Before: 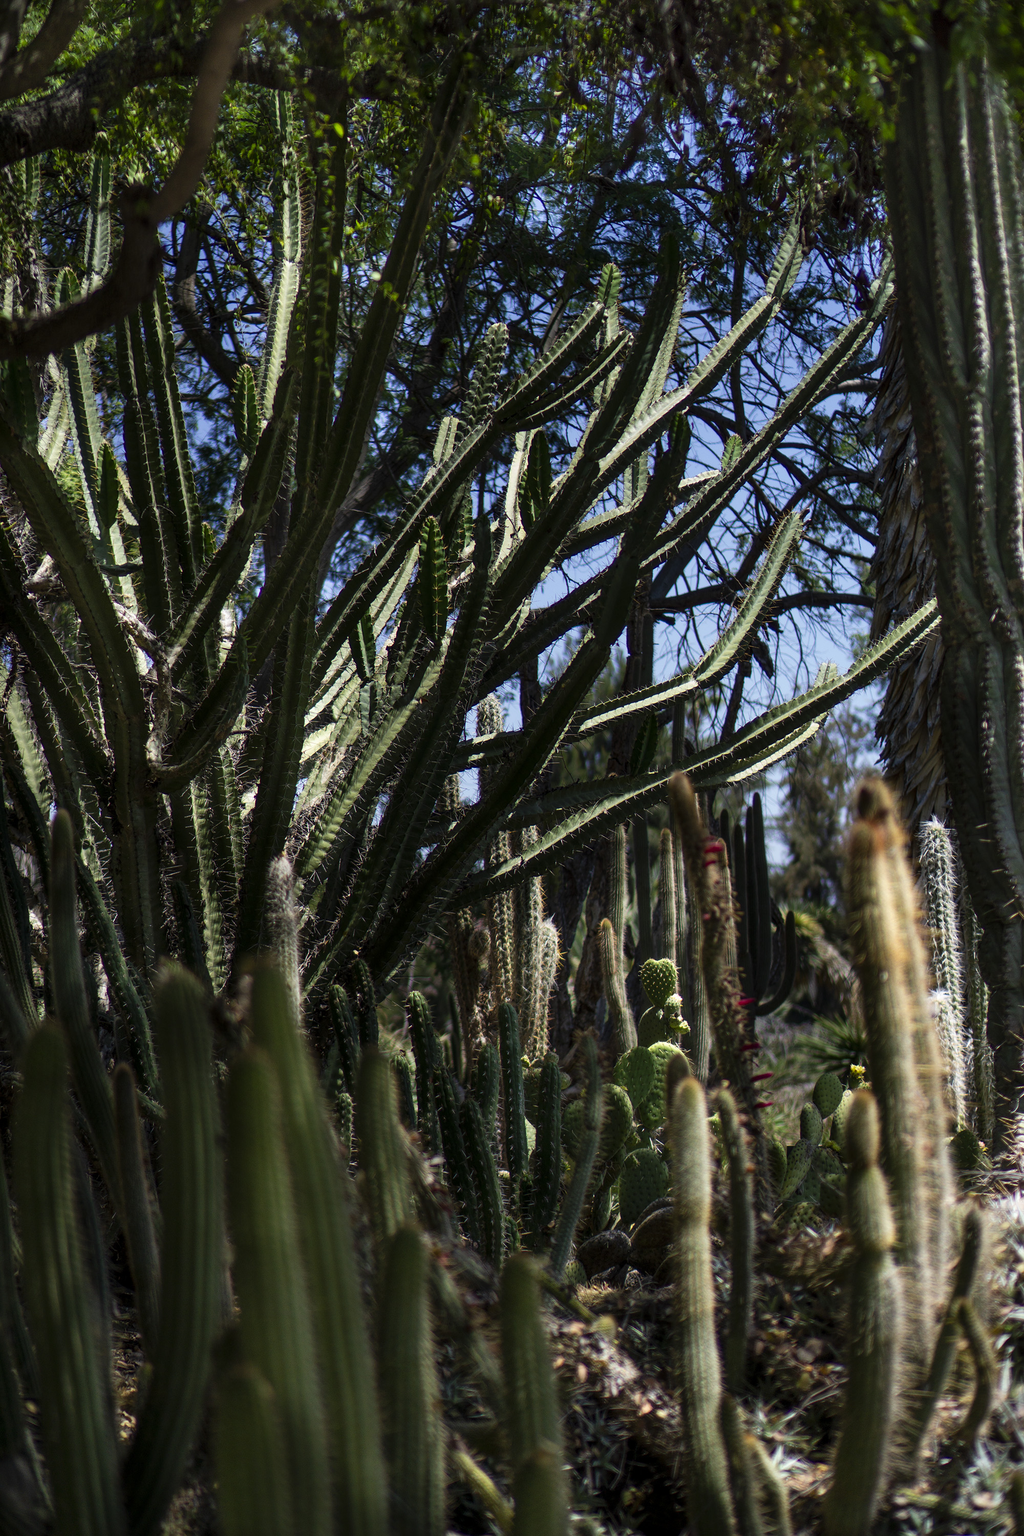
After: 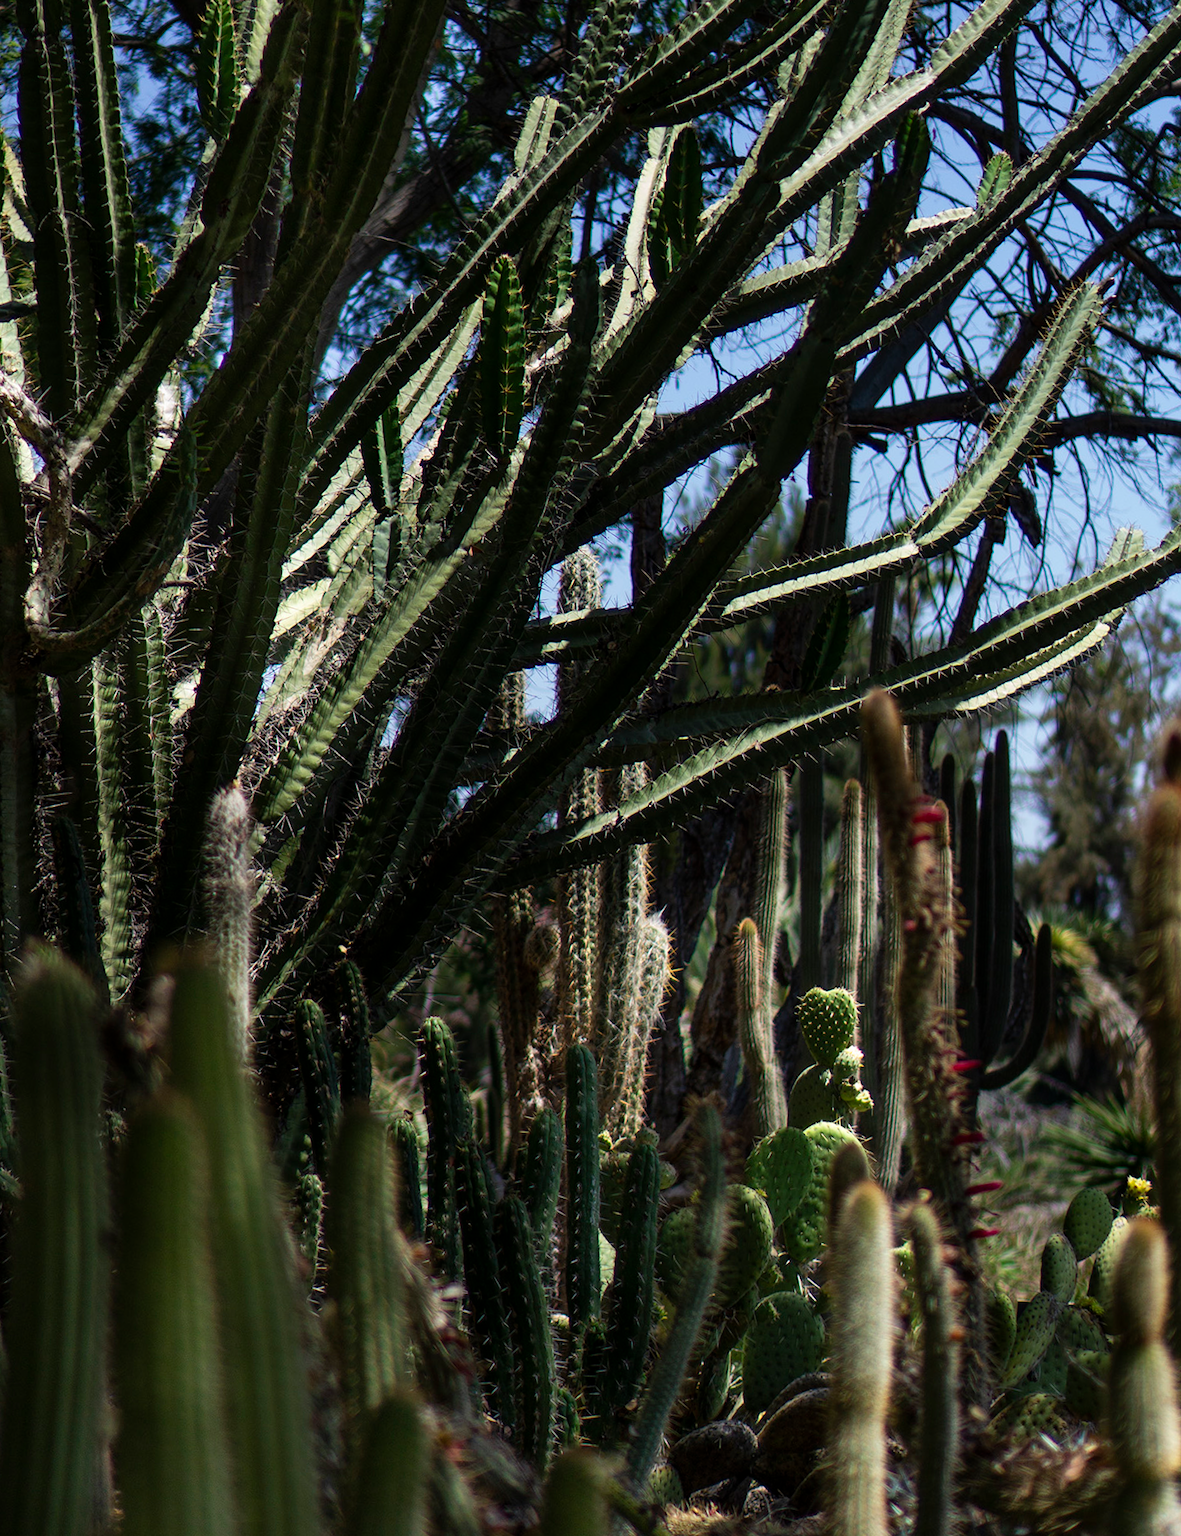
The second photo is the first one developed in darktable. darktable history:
tone curve: curves: ch0 [(0, 0) (0.003, 0.003) (0.011, 0.011) (0.025, 0.025) (0.044, 0.045) (0.069, 0.07) (0.1, 0.1) (0.136, 0.137) (0.177, 0.179) (0.224, 0.226) (0.277, 0.279) (0.335, 0.338) (0.399, 0.402) (0.468, 0.472) (0.543, 0.547) (0.623, 0.628) (0.709, 0.715) (0.801, 0.807) (0.898, 0.902) (1, 1)], preserve colors none
crop and rotate: angle -3.37°, left 9.79%, top 20.73%, right 12.42%, bottom 11.82%
